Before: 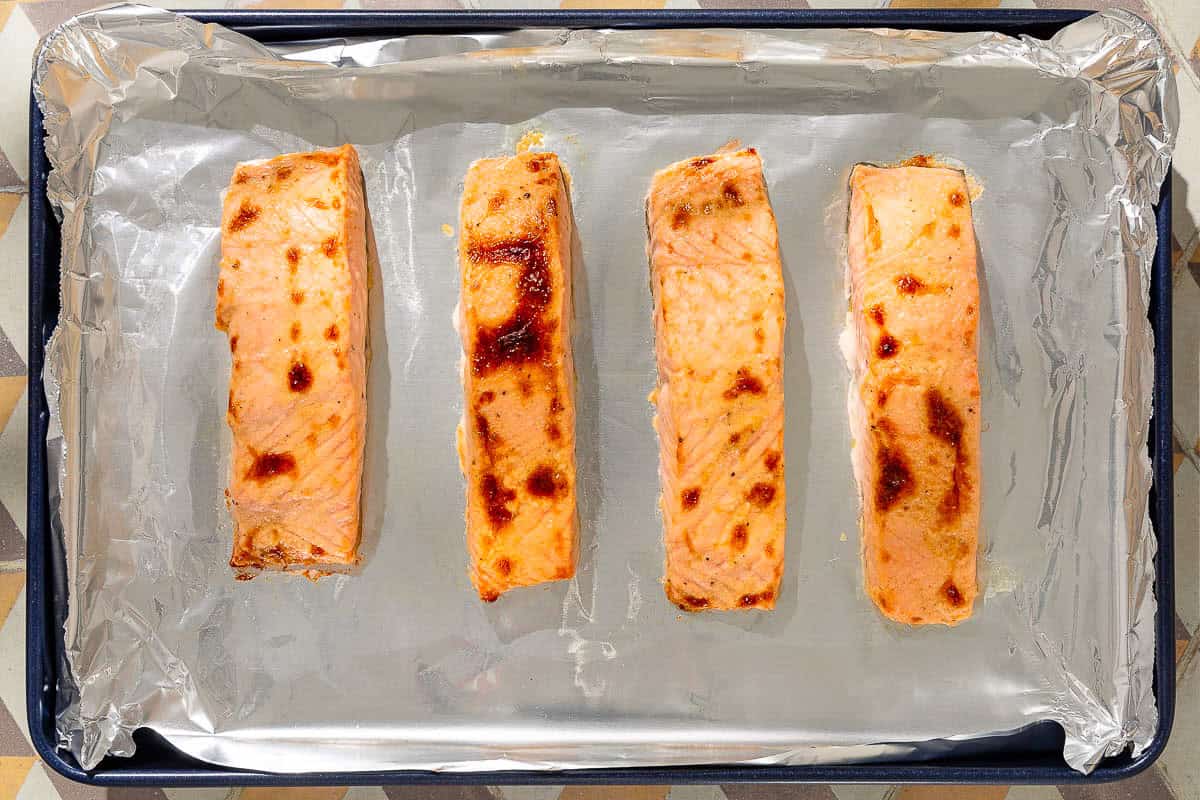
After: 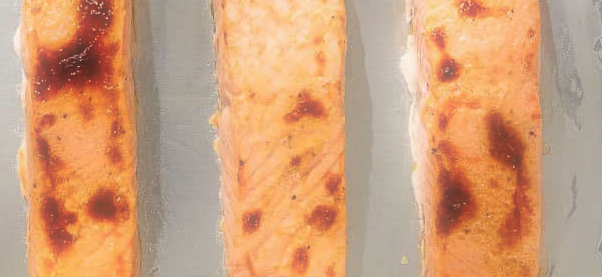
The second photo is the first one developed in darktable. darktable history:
soften: size 60.24%, saturation 65.46%, brightness 0.506 EV, mix 25.7%
crop: left 36.607%, top 34.735%, right 13.146%, bottom 30.611%
